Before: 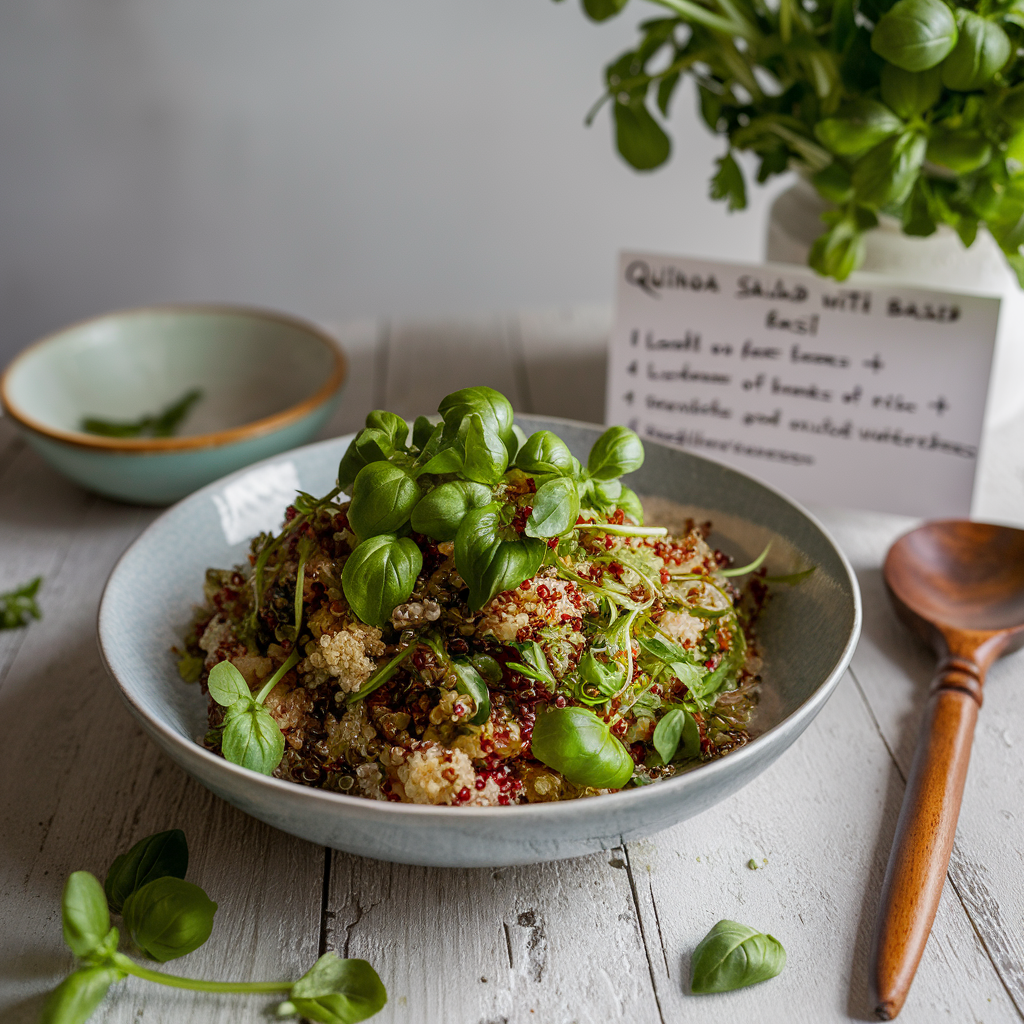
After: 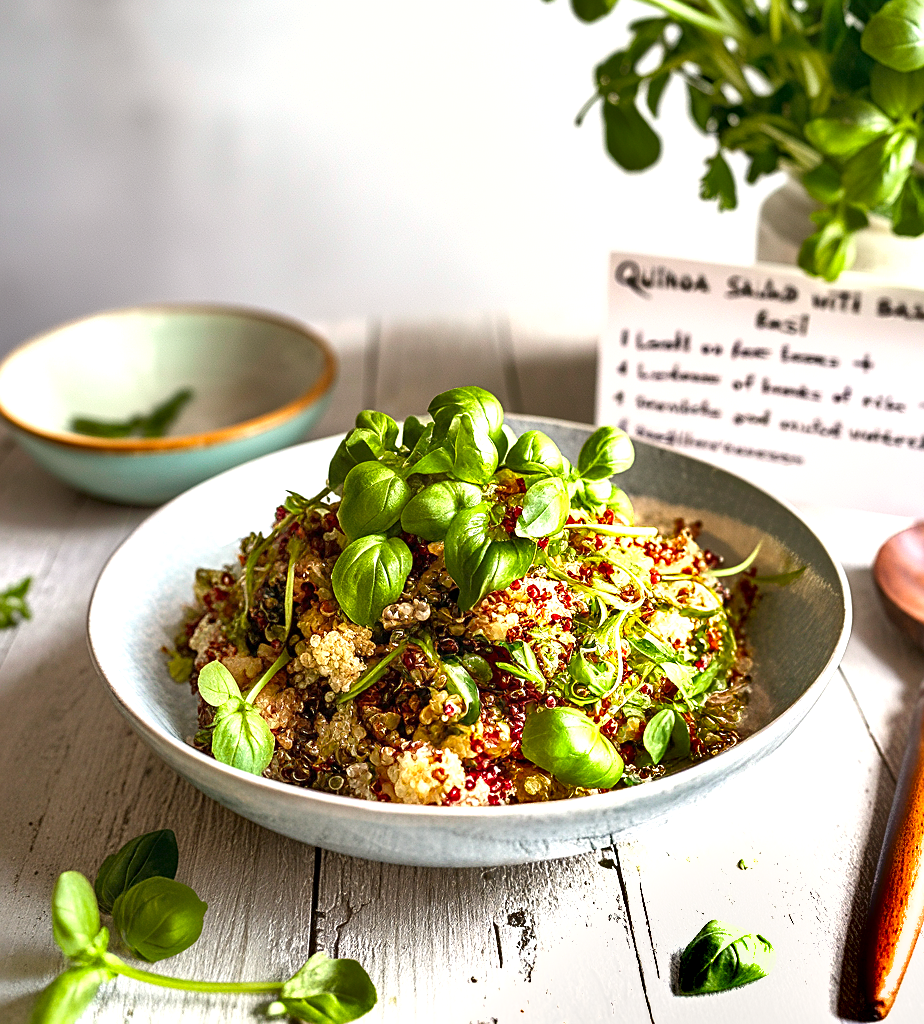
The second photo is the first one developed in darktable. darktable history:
exposure: black level correction 0, exposure 1.477 EV, compensate exposure bias true, compensate highlight preservation false
shadows and highlights: shadows 12.89, white point adjustment 1.15, soften with gaussian
color correction: highlights a* 0.806, highlights b* 2.81, saturation 1.1
sharpen: on, module defaults
crop and rotate: left 1.073%, right 8.646%
contrast brightness saturation: contrast 0.045
